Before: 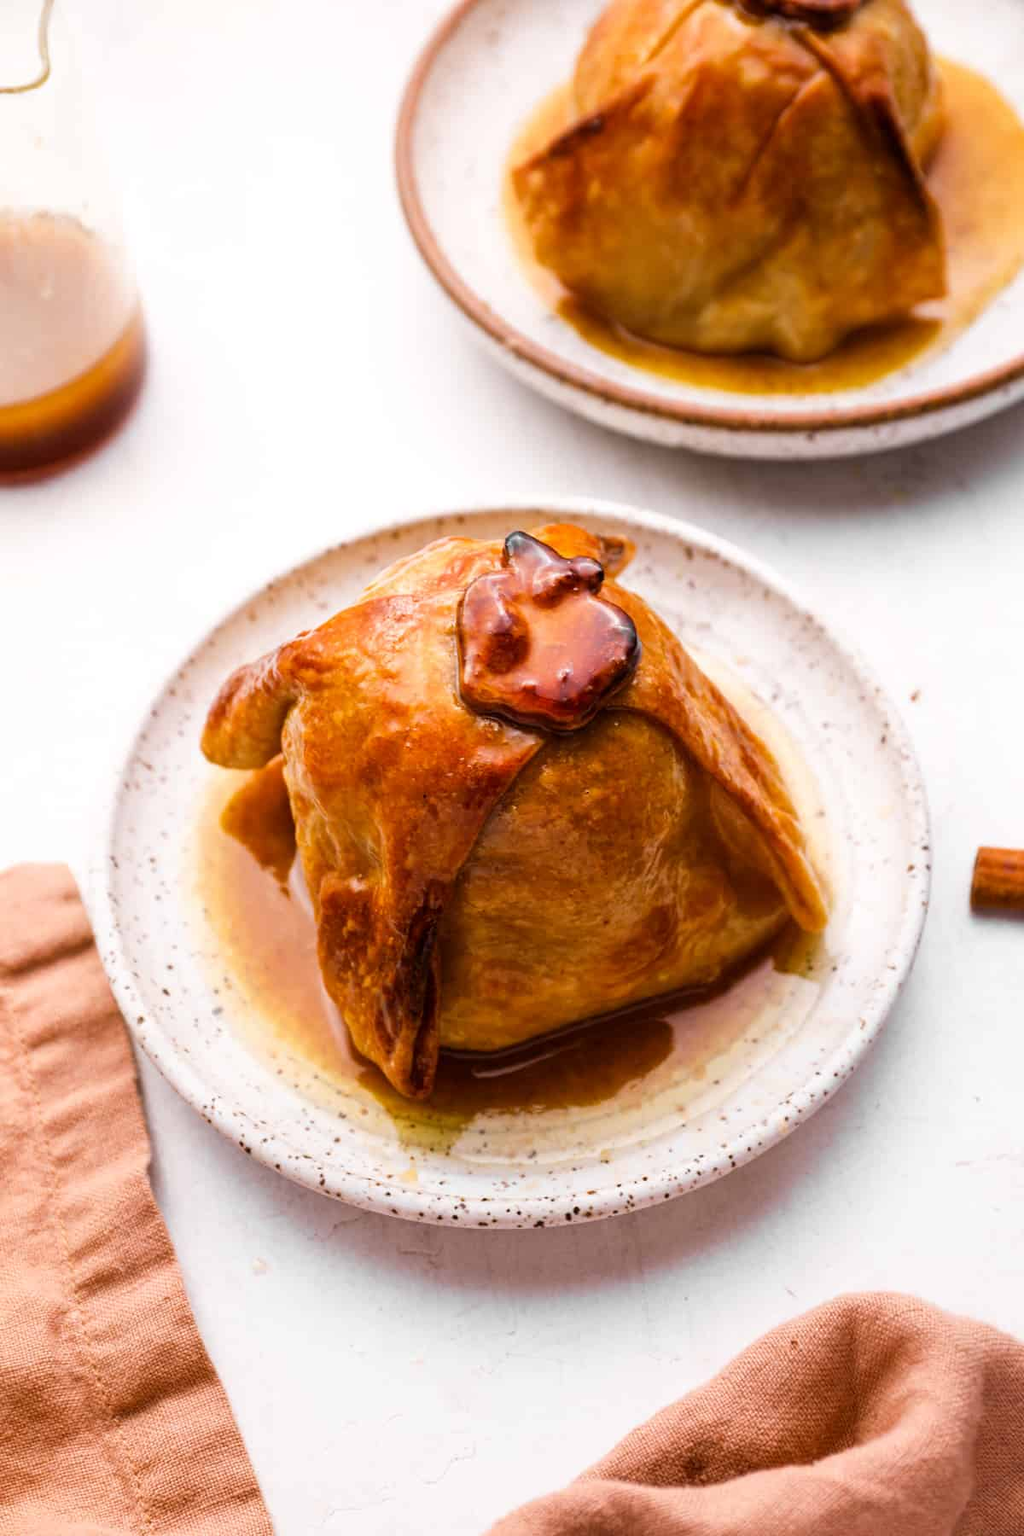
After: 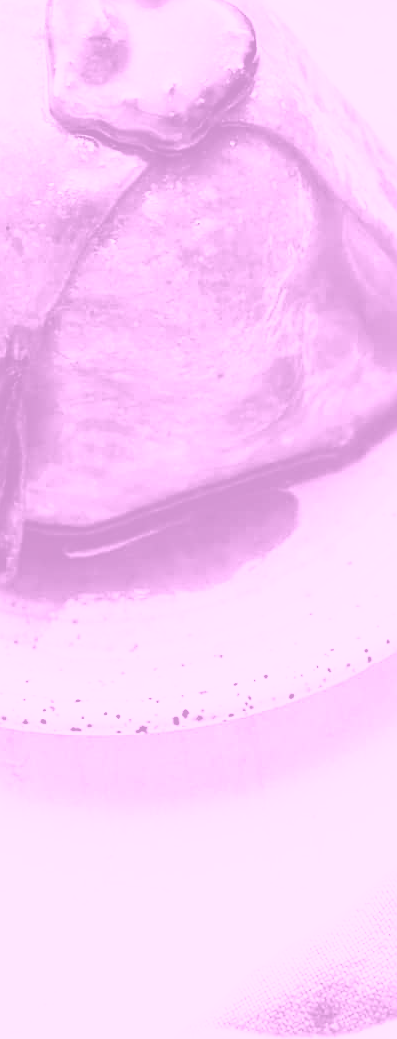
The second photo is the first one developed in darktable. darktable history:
sharpen: on, module defaults
crop: left 40.878%, top 39.176%, right 25.993%, bottom 3.081%
base curve: curves: ch0 [(0, 0) (0.028, 0.03) (0.105, 0.232) (0.387, 0.748) (0.754, 0.968) (1, 1)], fusion 1, exposure shift 0.576, preserve colors none
haze removal: compatibility mode true, adaptive false
tone curve: curves: ch0 [(0, 0) (0.003, 0.003) (0.011, 0.011) (0.025, 0.022) (0.044, 0.039) (0.069, 0.055) (0.1, 0.074) (0.136, 0.101) (0.177, 0.134) (0.224, 0.171) (0.277, 0.216) (0.335, 0.277) (0.399, 0.345) (0.468, 0.427) (0.543, 0.526) (0.623, 0.636) (0.709, 0.731) (0.801, 0.822) (0.898, 0.917) (1, 1)], preserve colors none
colorize: hue 331.2°, saturation 75%, source mix 30.28%, lightness 70.52%, version 1
